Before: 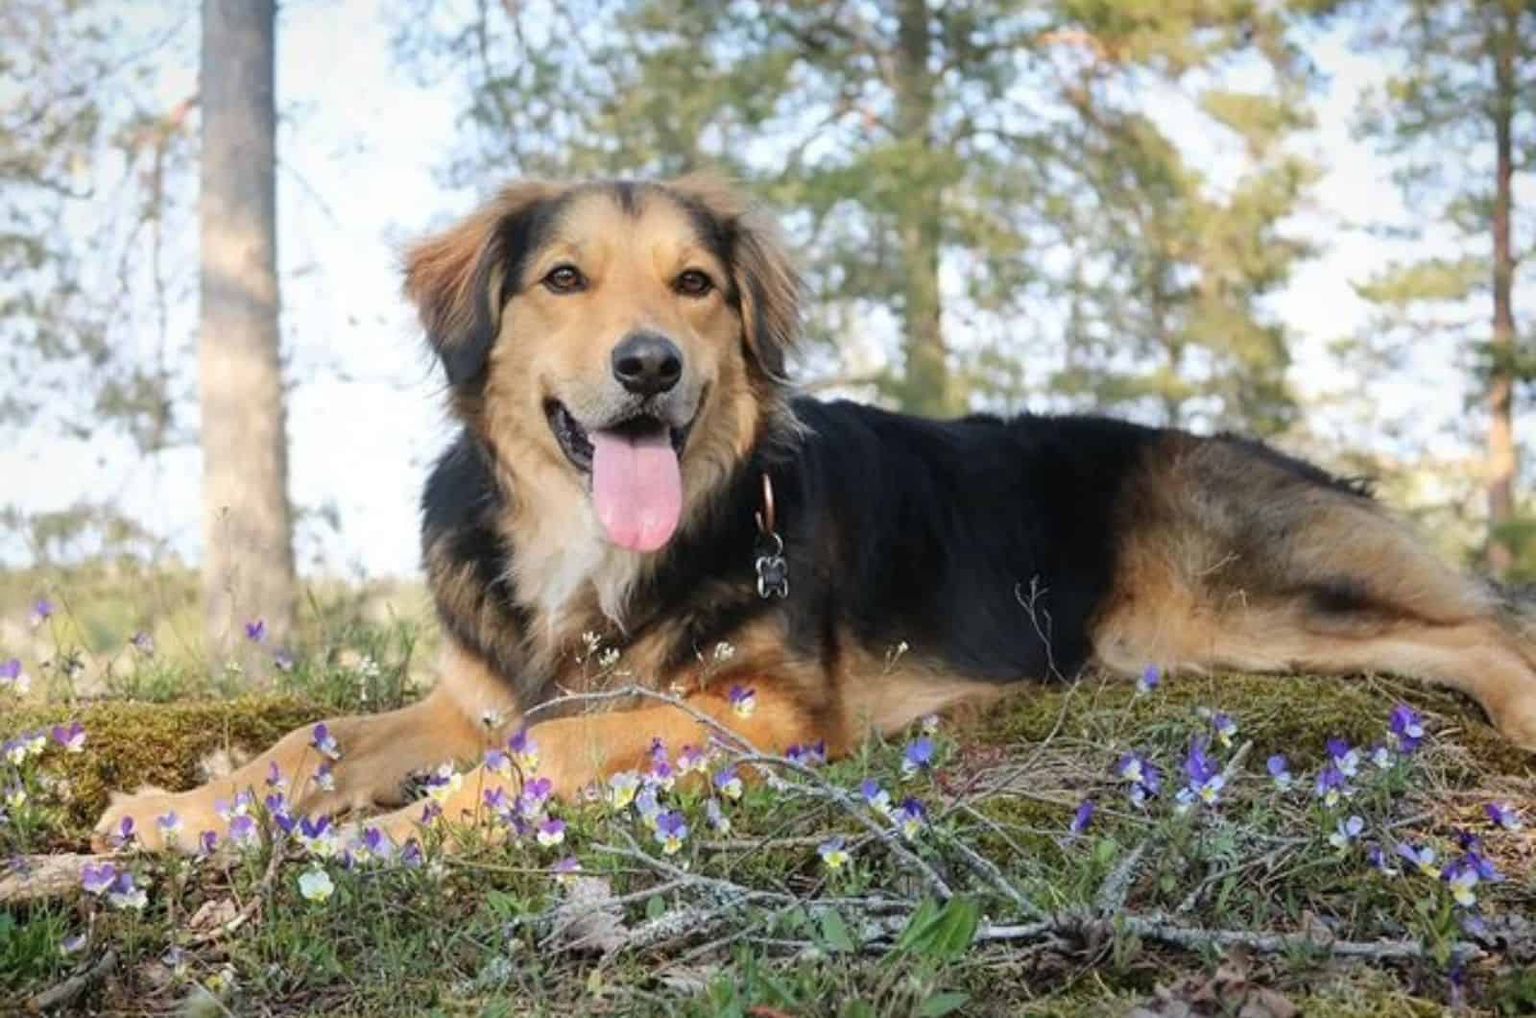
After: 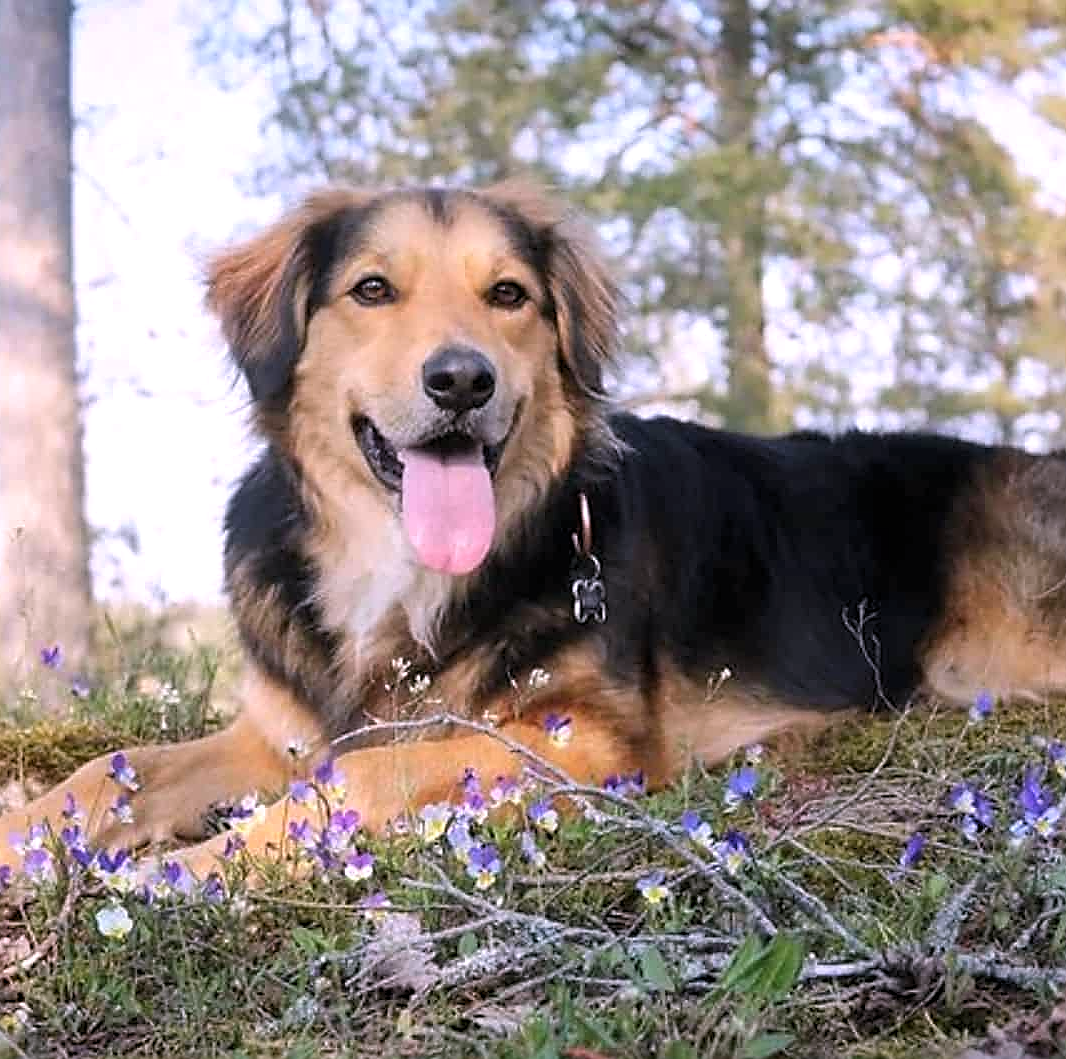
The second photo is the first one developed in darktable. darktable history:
sharpen: radius 1.4, amount 1.25, threshold 0.7
levels: levels [0.026, 0.507, 0.987]
white balance: red 1.066, blue 1.119
crop and rotate: left 13.537%, right 19.796%
